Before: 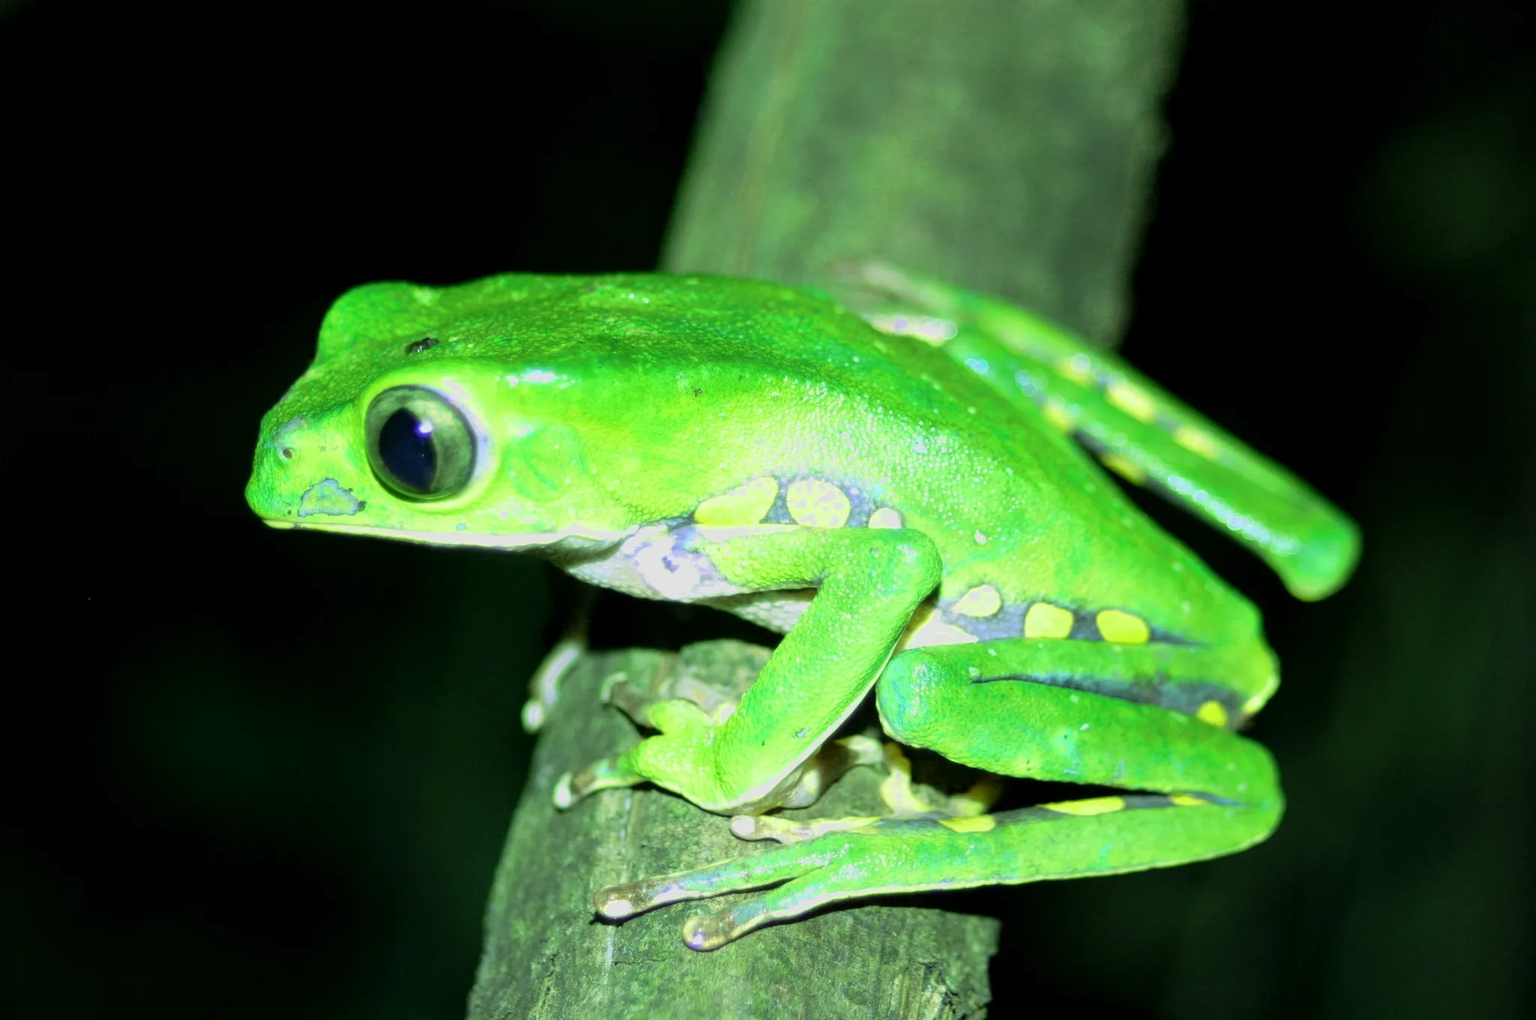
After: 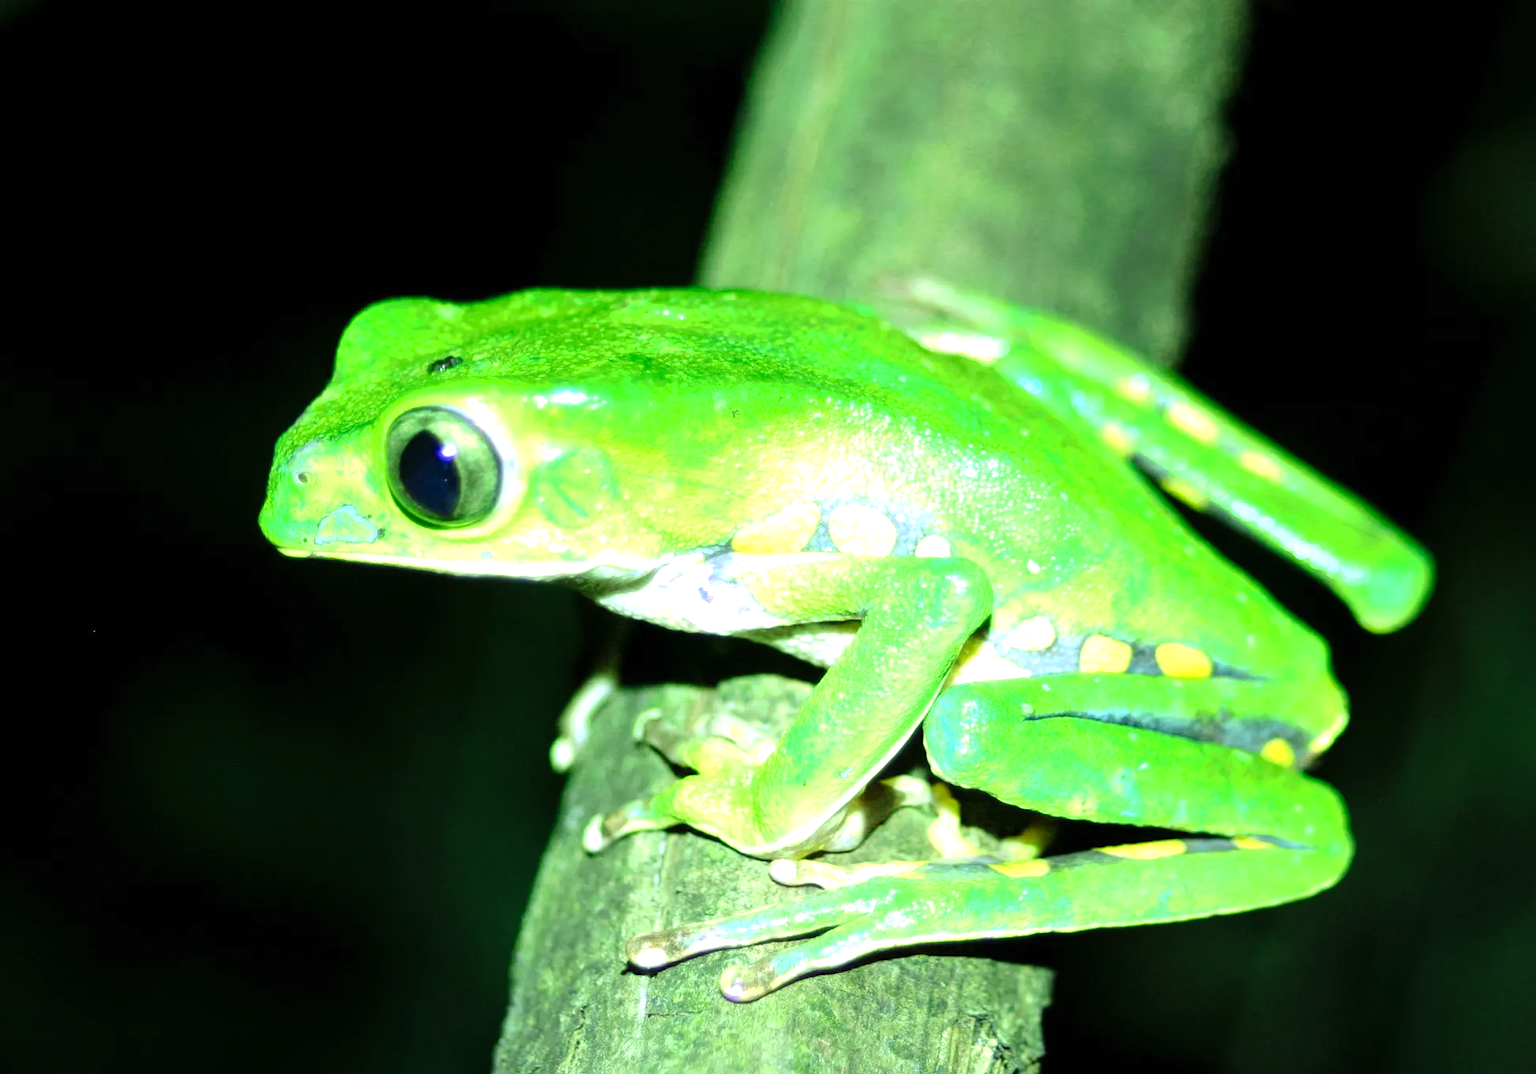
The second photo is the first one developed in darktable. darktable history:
crop and rotate: right 5.107%
exposure: black level correction 0, exposure 0.893 EV, compensate highlight preservation false
tone curve: curves: ch0 [(0, 0) (0.003, 0.002) (0.011, 0.009) (0.025, 0.019) (0.044, 0.031) (0.069, 0.044) (0.1, 0.061) (0.136, 0.087) (0.177, 0.127) (0.224, 0.172) (0.277, 0.226) (0.335, 0.295) (0.399, 0.367) (0.468, 0.445) (0.543, 0.536) (0.623, 0.626) (0.709, 0.717) (0.801, 0.806) (0.898, 0.889) (1, 1)], preserve colors none
